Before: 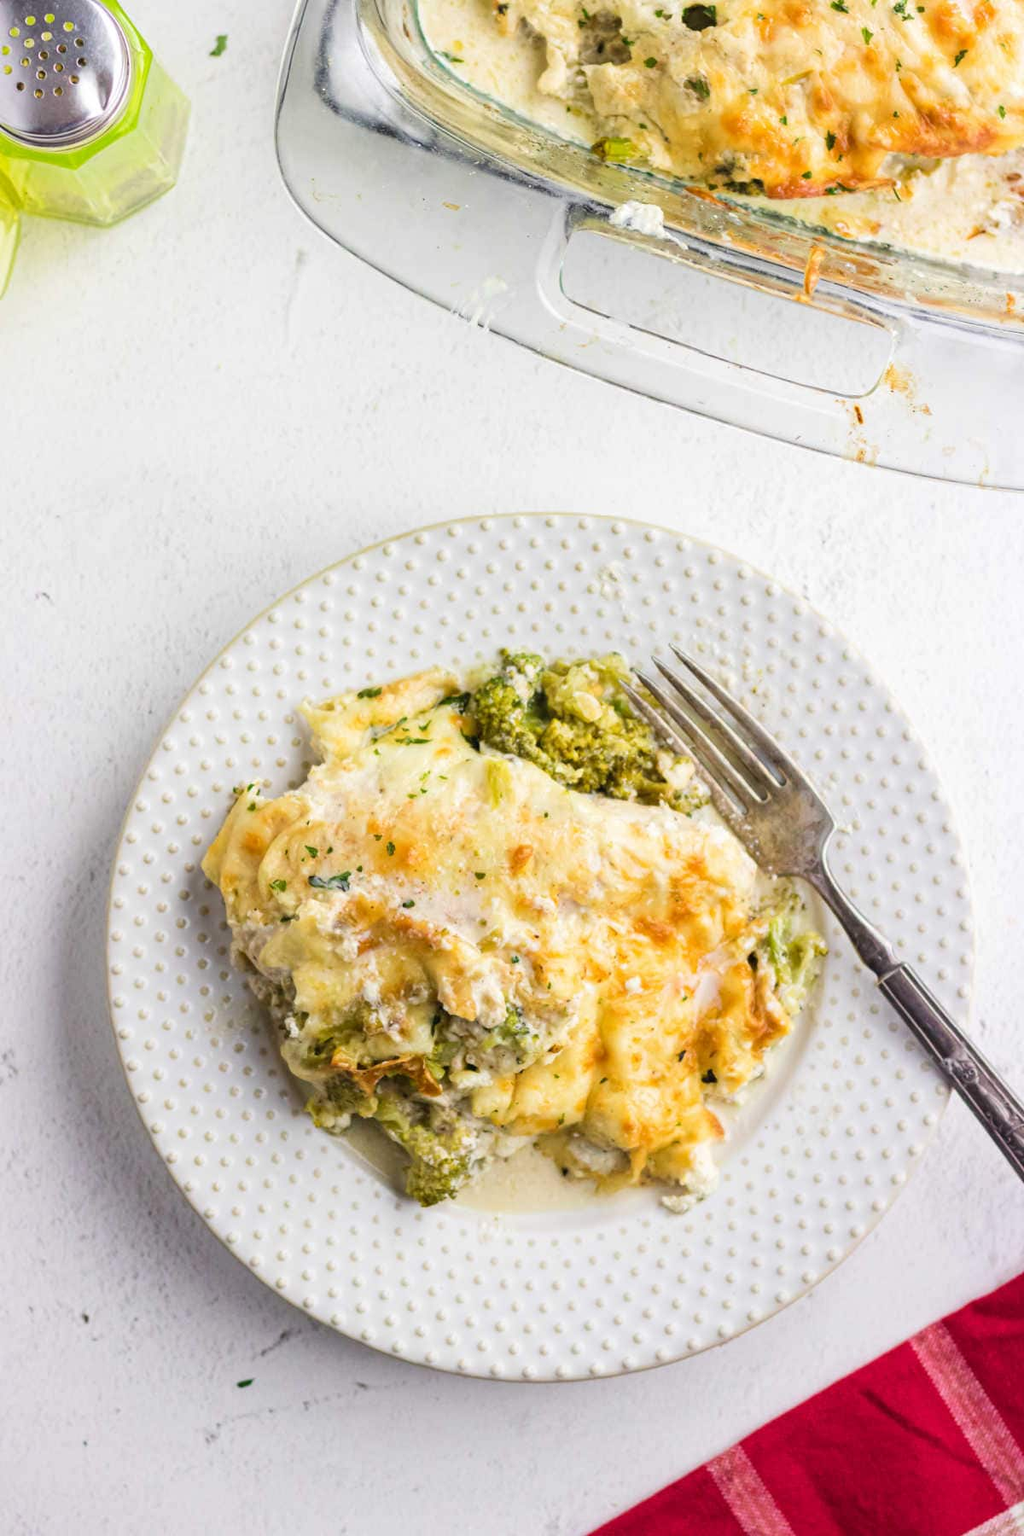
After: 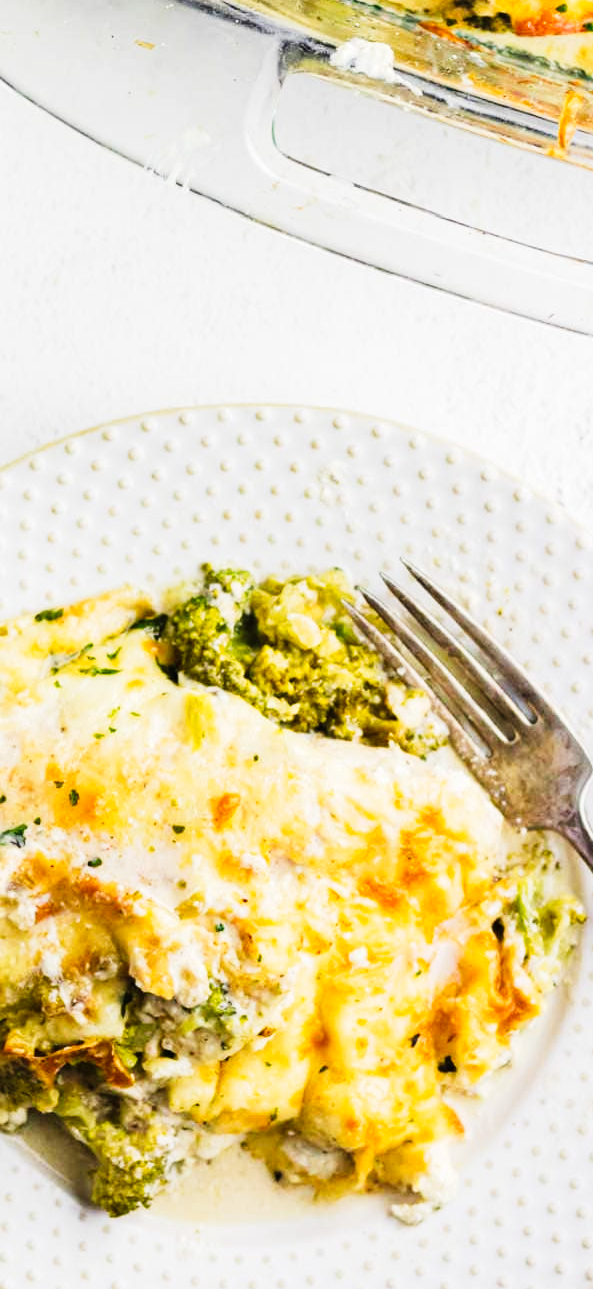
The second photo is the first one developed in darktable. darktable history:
crop: left 32.004%, top 10.947%, right 18.543%, bottom 17.399%
tone curve: curves: ch0 [(0, 0) (0.195, 0.109) (0.751, 0.848) (1, 1)], preserve colors none
